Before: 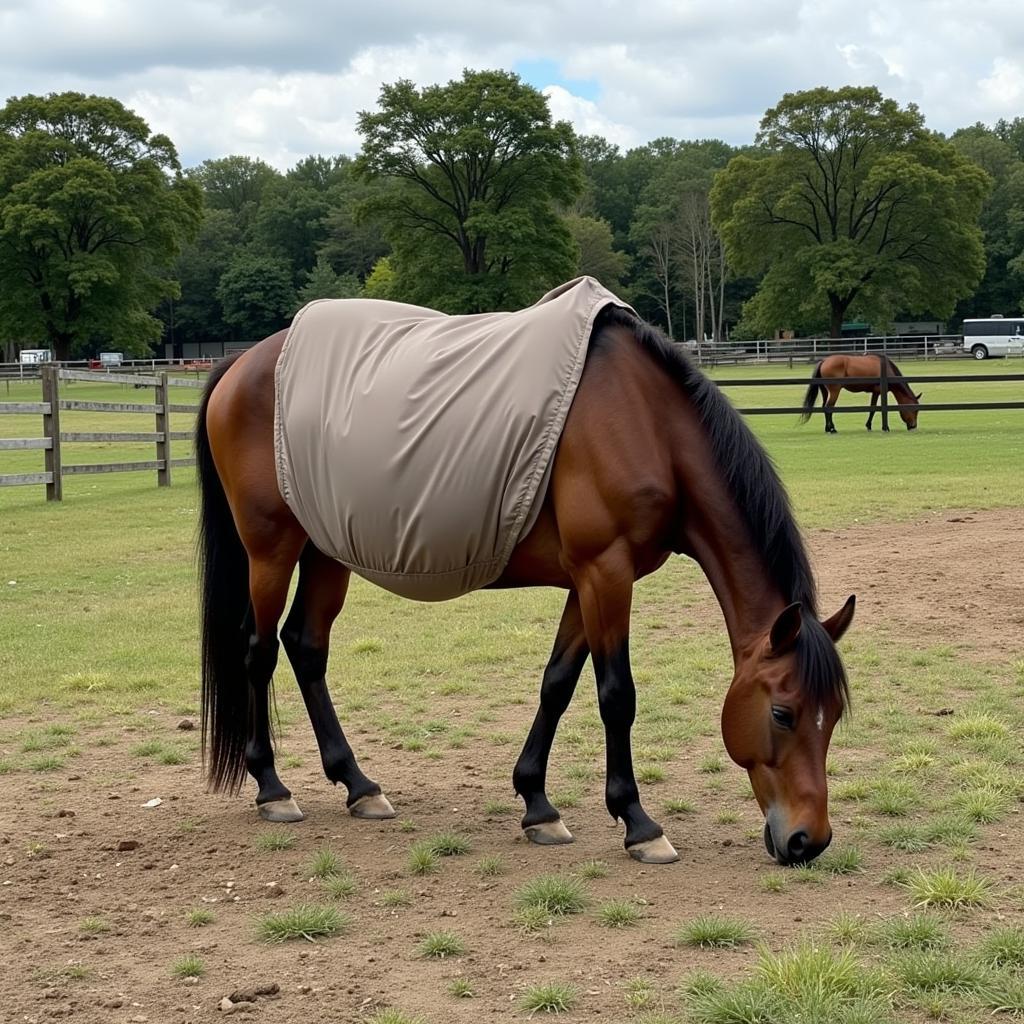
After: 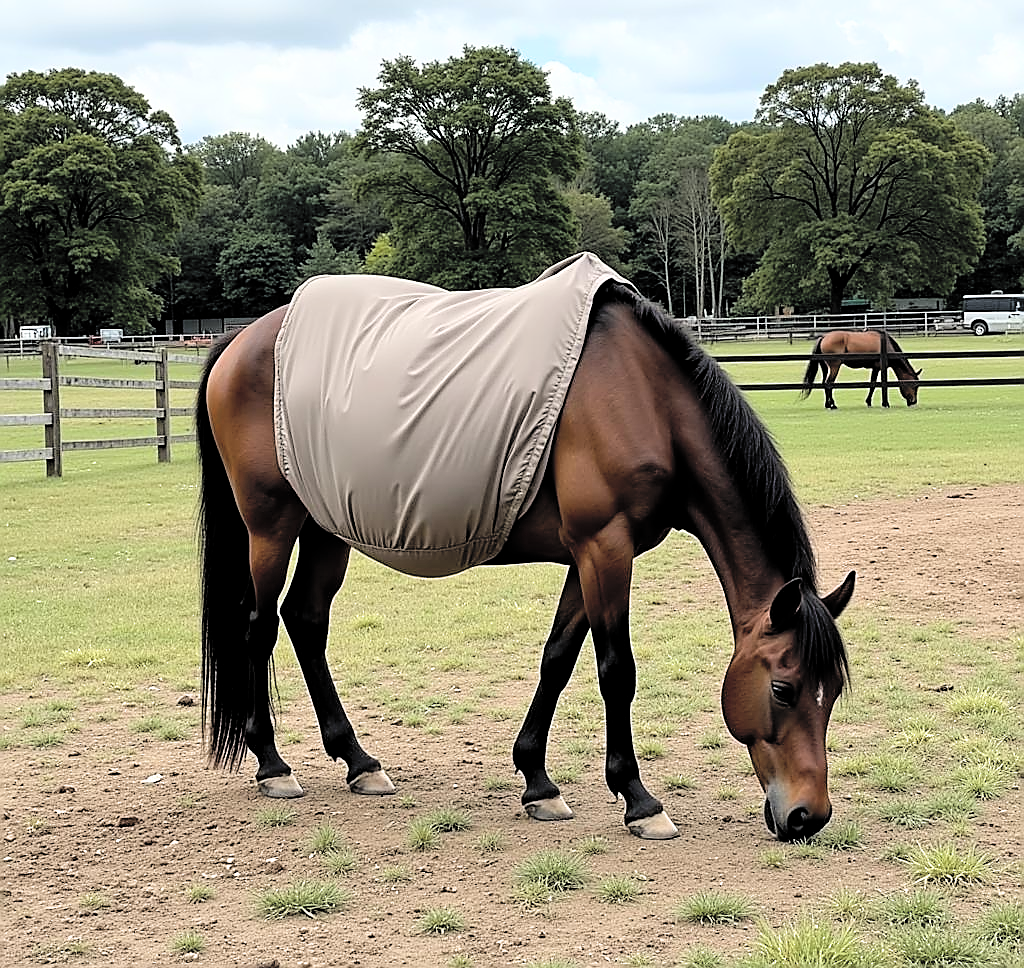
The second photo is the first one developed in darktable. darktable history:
contrast brightness saturation: brightness 0.282
crop and rotate: top 2.406%, bottom 3.061%
sharpen: radius 1.411, amount 1.263, threshold 0.765
filmic rgb: black relative exposure -8.71 EV, white relative exposure 2.72 EV, target black luminance 0%, hardness 6.28, latitude 76.98%, contrast 1.328, shadows ↔ highlights balance -0.3%, color science v6 (2022)
